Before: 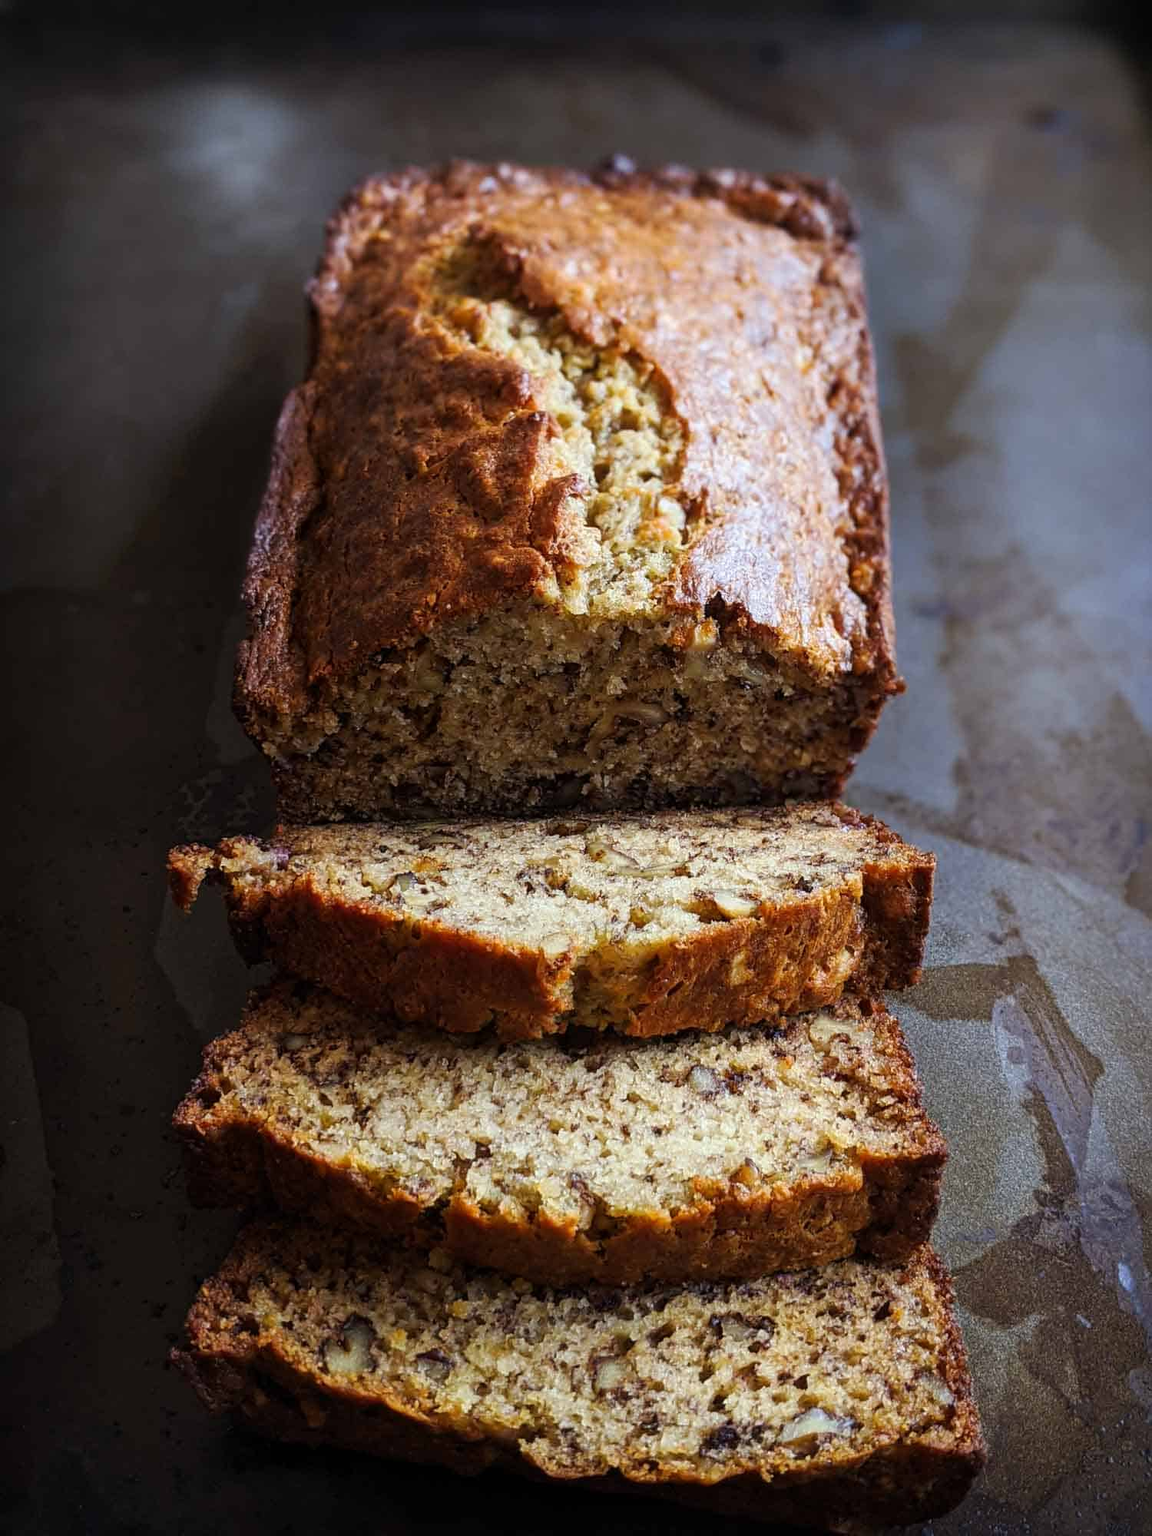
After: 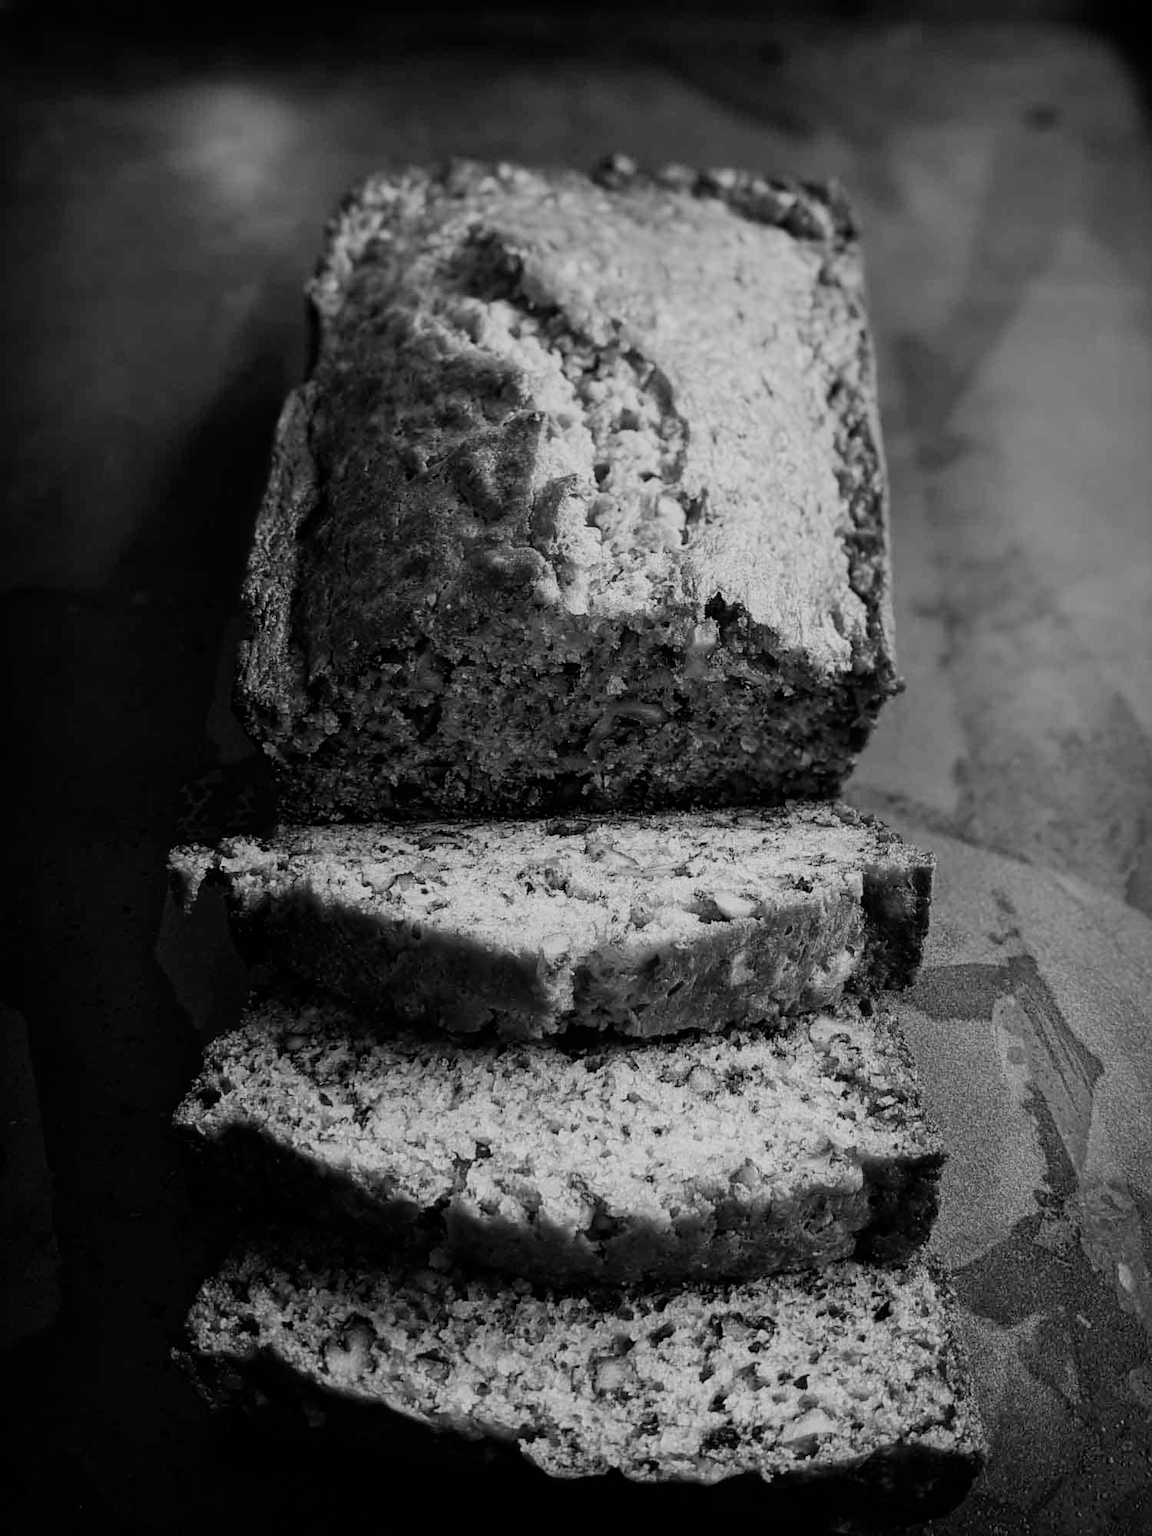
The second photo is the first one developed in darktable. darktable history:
filmic rgb: black relative exposure -7.48 EV, white relative exposure 4.83 EV, hardness 3.4, color science v6 (2022)
monochrome: on, module defaults
